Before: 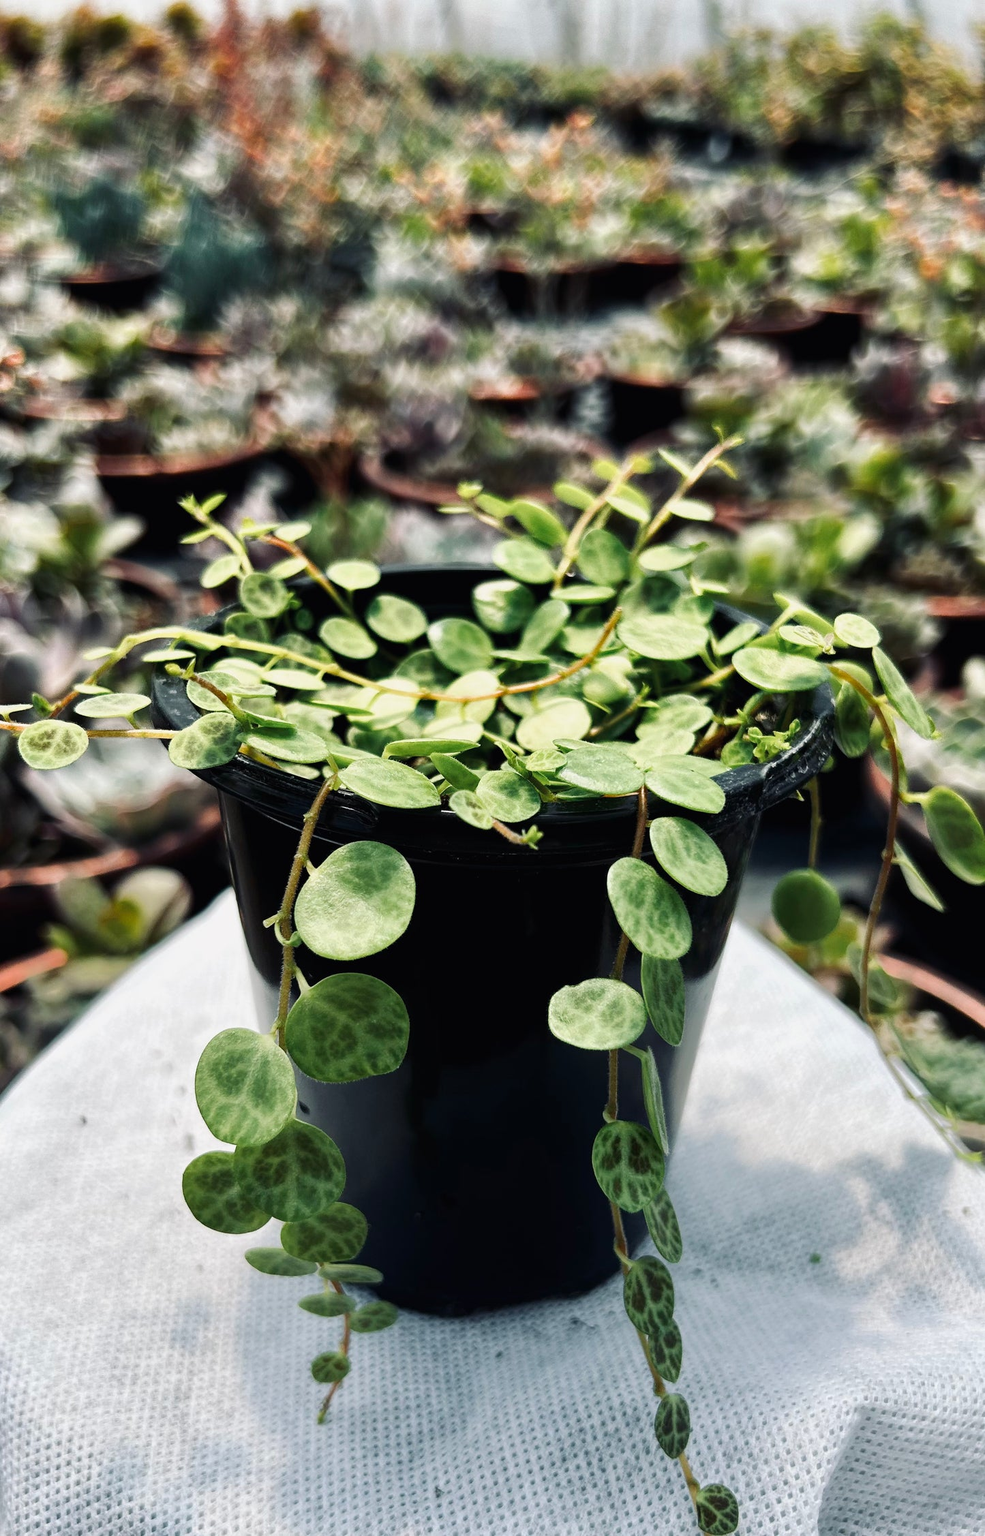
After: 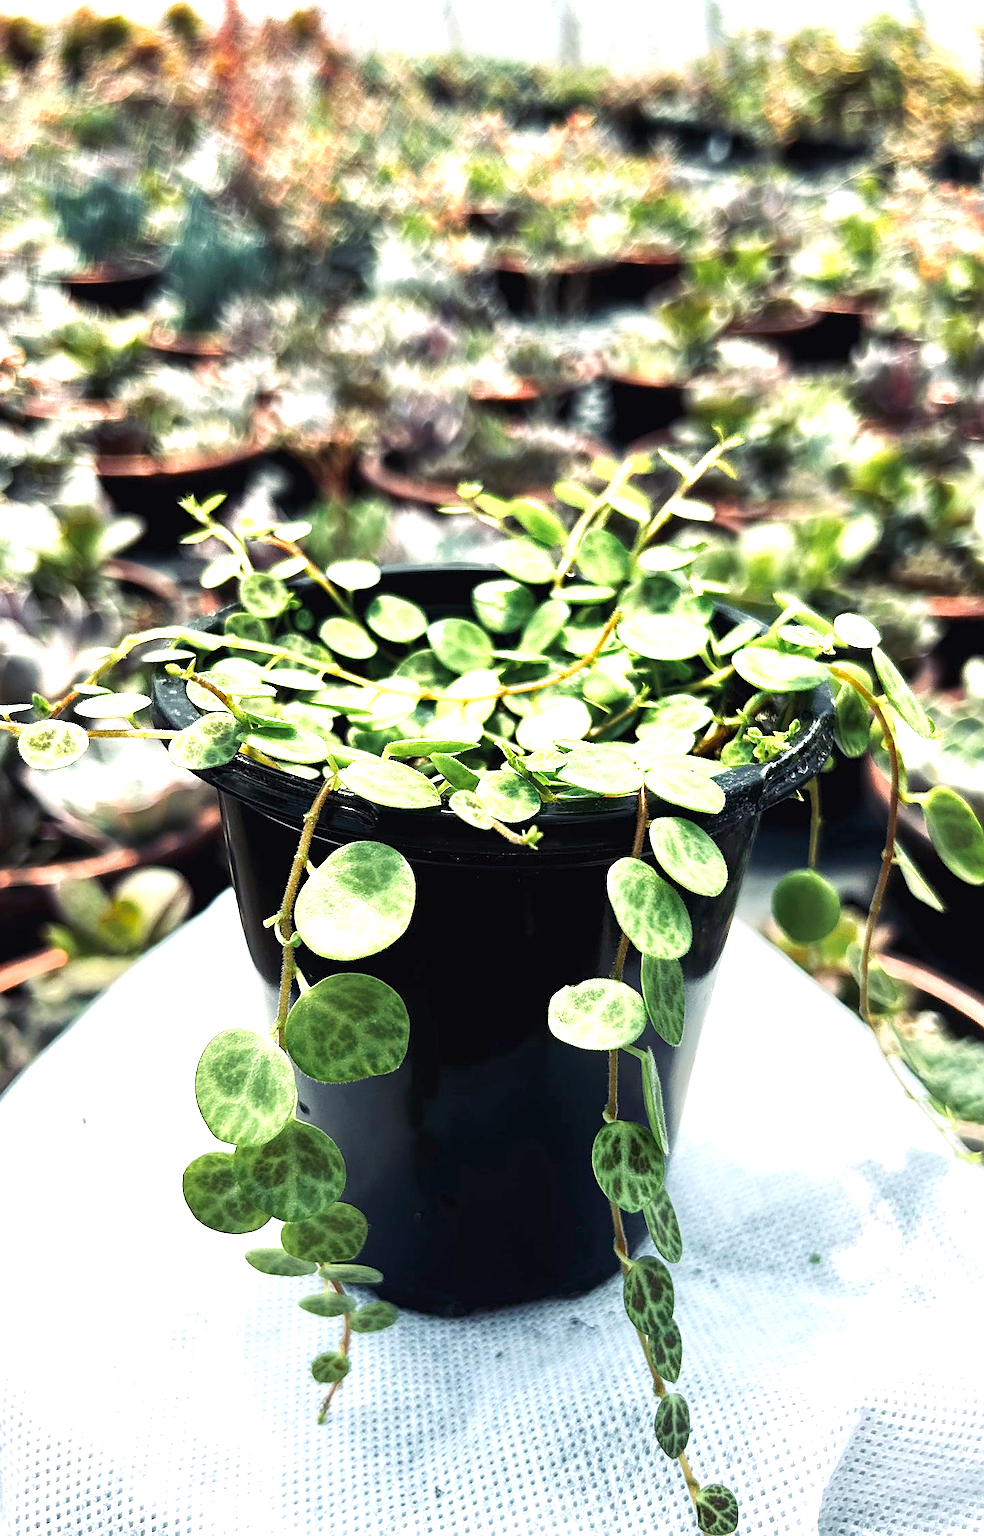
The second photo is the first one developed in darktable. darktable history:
exposure: exposure 1.137 EV, compensate highlight preservation false
sharpen: on, module defaults
